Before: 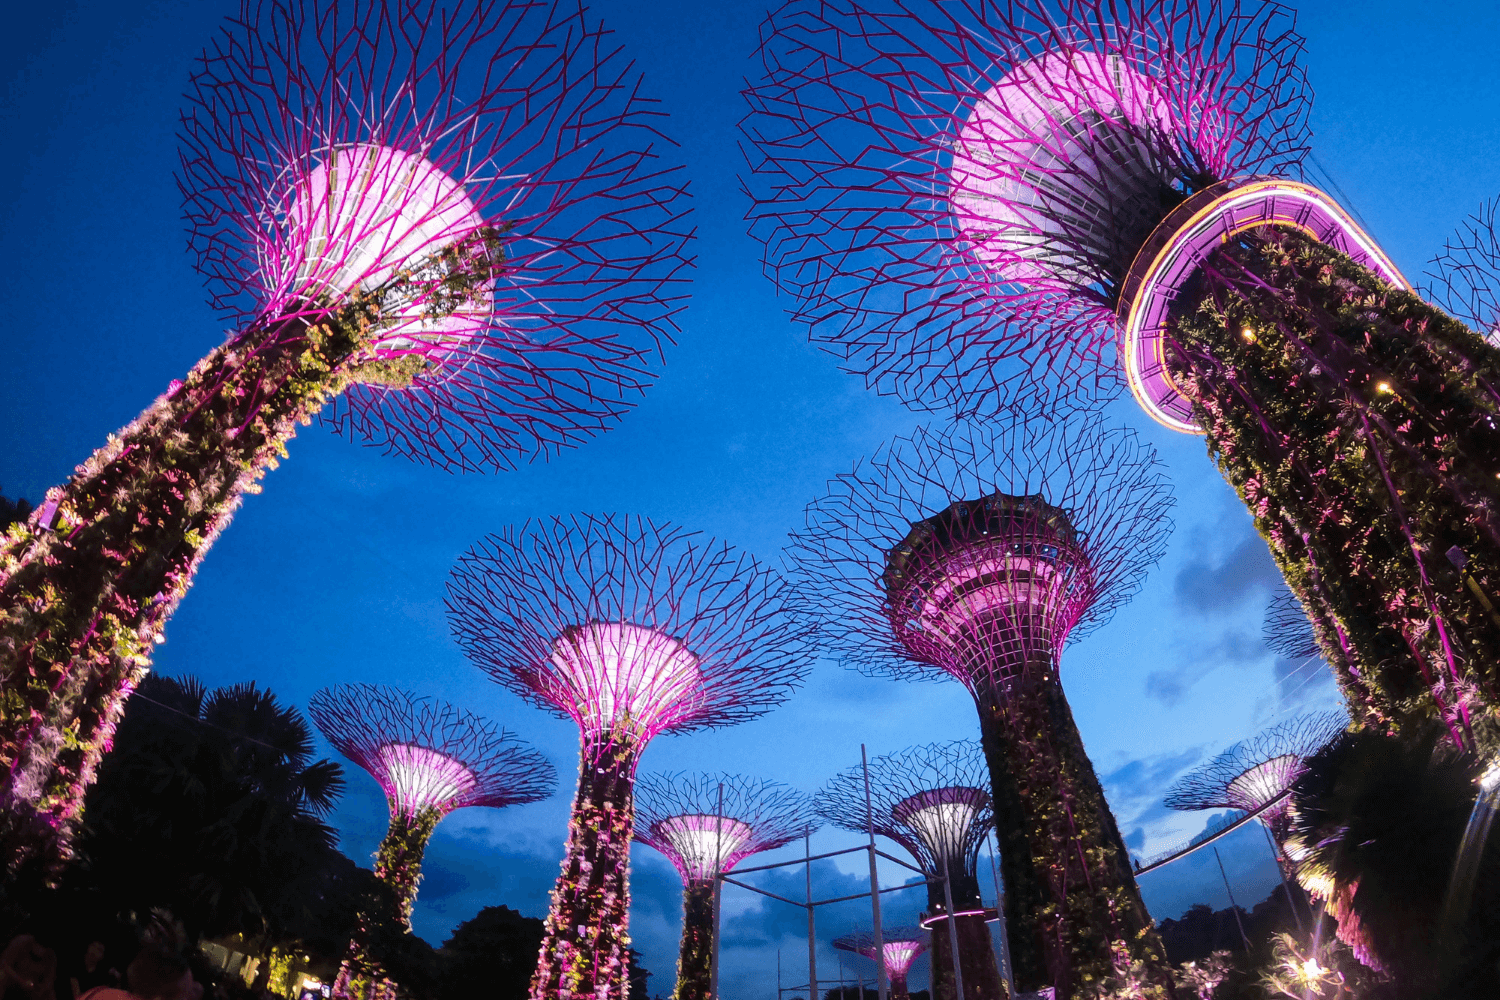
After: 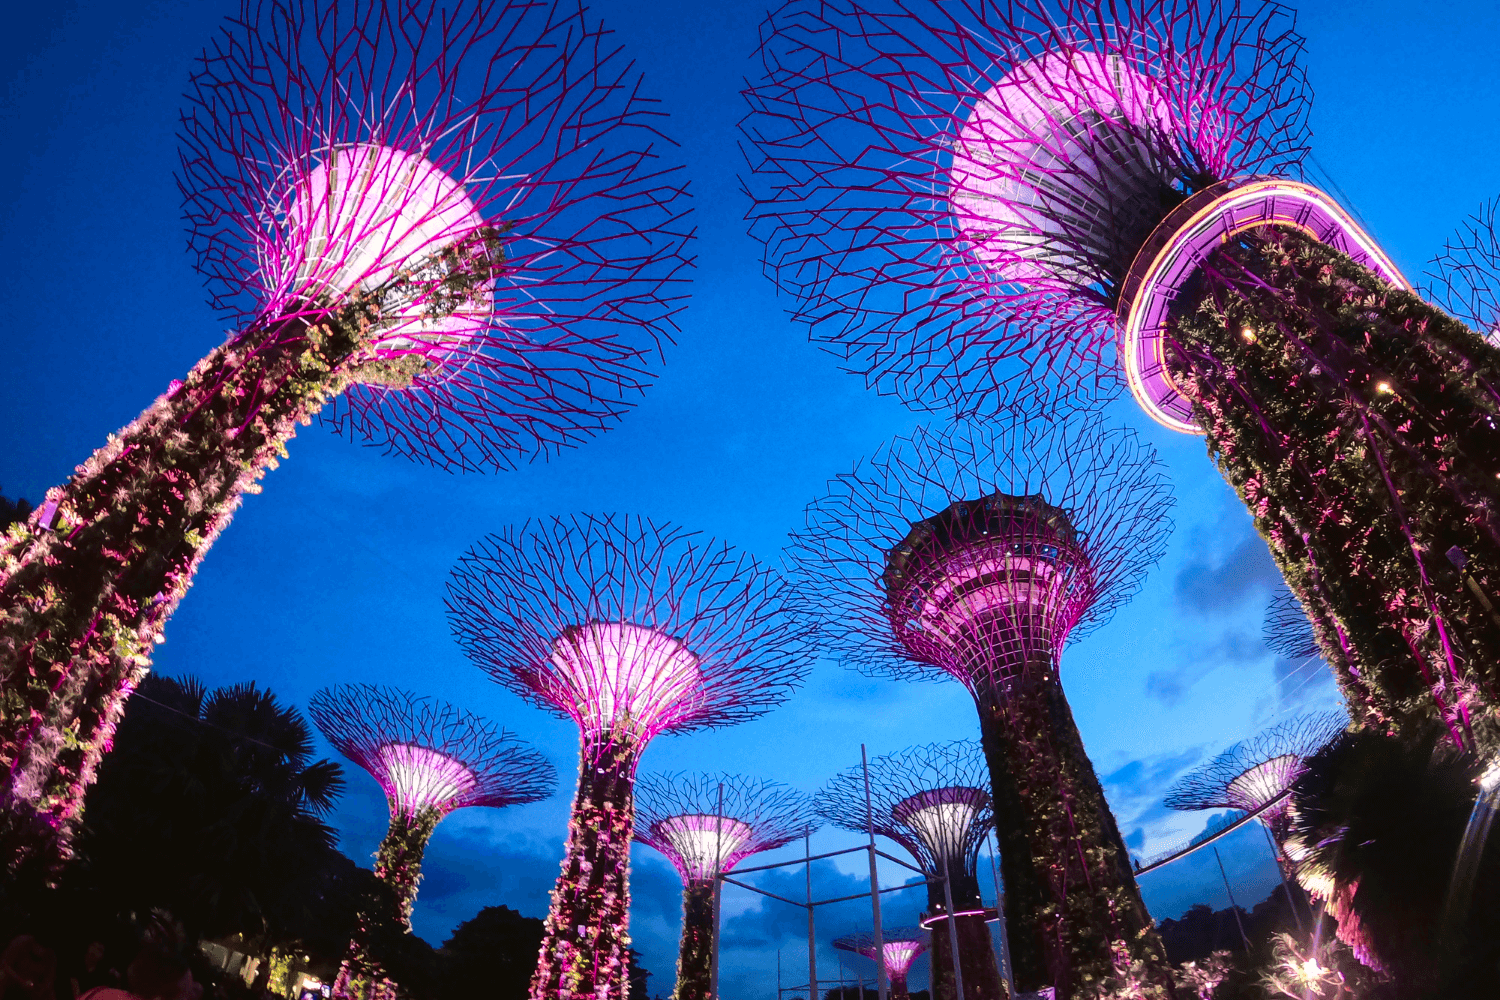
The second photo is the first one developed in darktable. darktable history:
tone curve: curves: ch0 [(0, 0.021) (0.059, 0.053) (0.197, 0.191) (0.32, 0.311) (0.495, 0.505) (0.725, 0.731) (0.89, 0.919) (1, 1)]; ch1 [(0, 0) (0.094, 0.081) (0.285, 0.299) (0.401, 0.424) (0.453, 0.439) (0.495, 0.496) (0.54, 0.55) (0.615, 0.637) (0.657, 0.683) (1, 1)]; ch2 [(0, 0) (0.257, 0.217) (0.43, 0.421) (0.498, 0.507) (0.547, 0.539) (0.595, 0.56) (0.644, 0.599) (1, 1)], color space Lab, independent channels, preserve colors none
